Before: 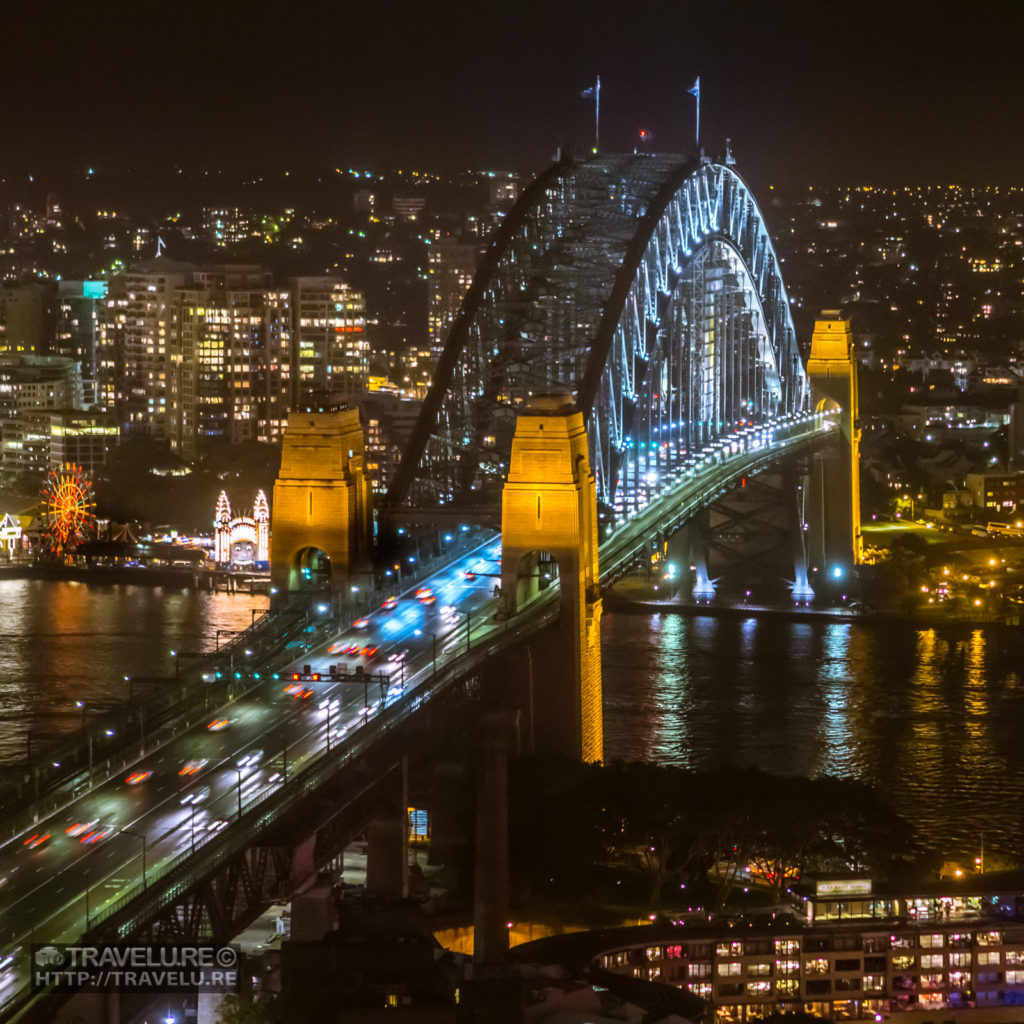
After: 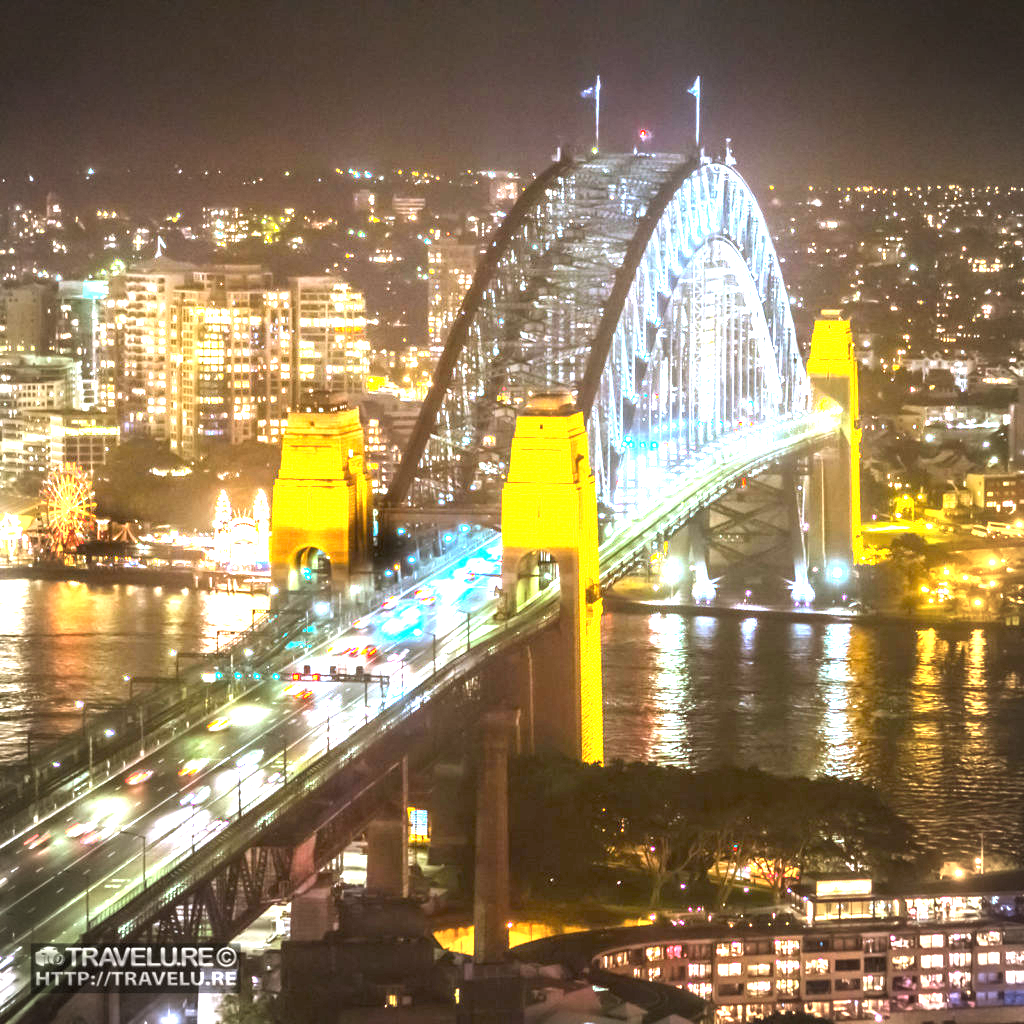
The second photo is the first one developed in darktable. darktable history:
exposure: black level correction 0, exposure 2.138 EV, compensate exposure bias true, compensate highlight preservation false
vignetting: on, module defaults
